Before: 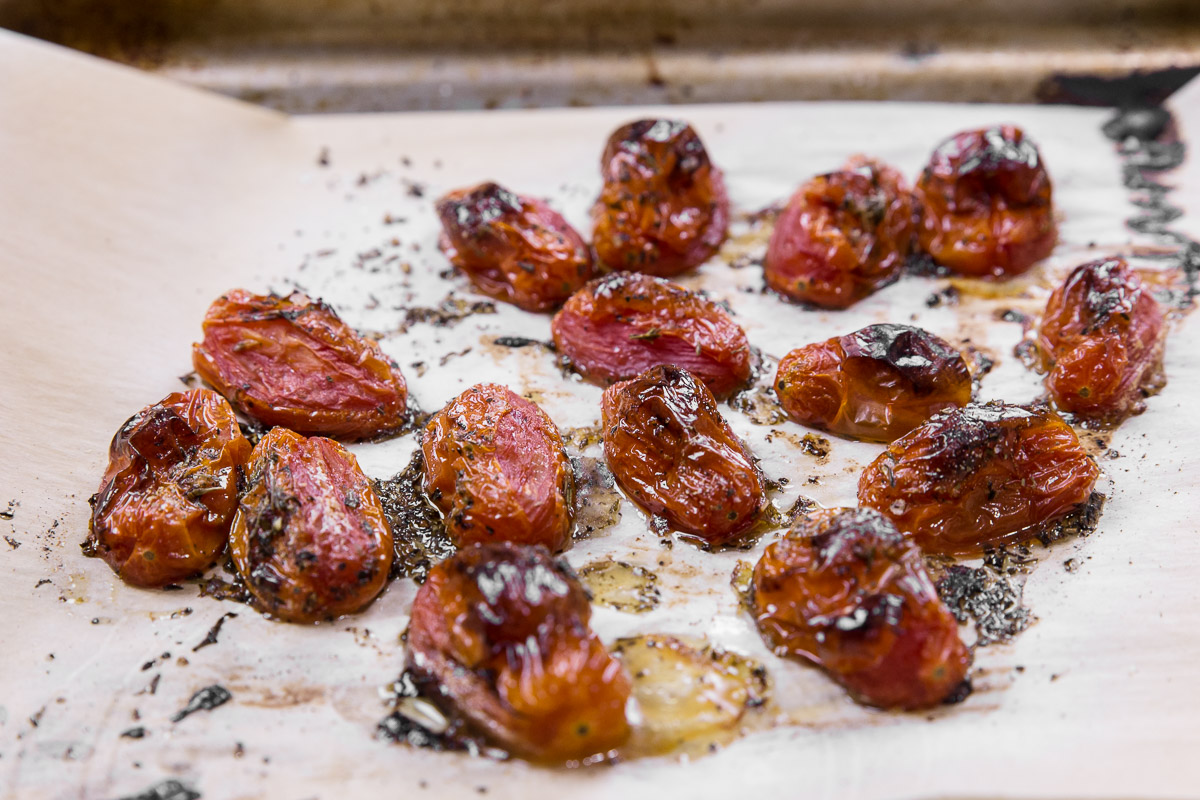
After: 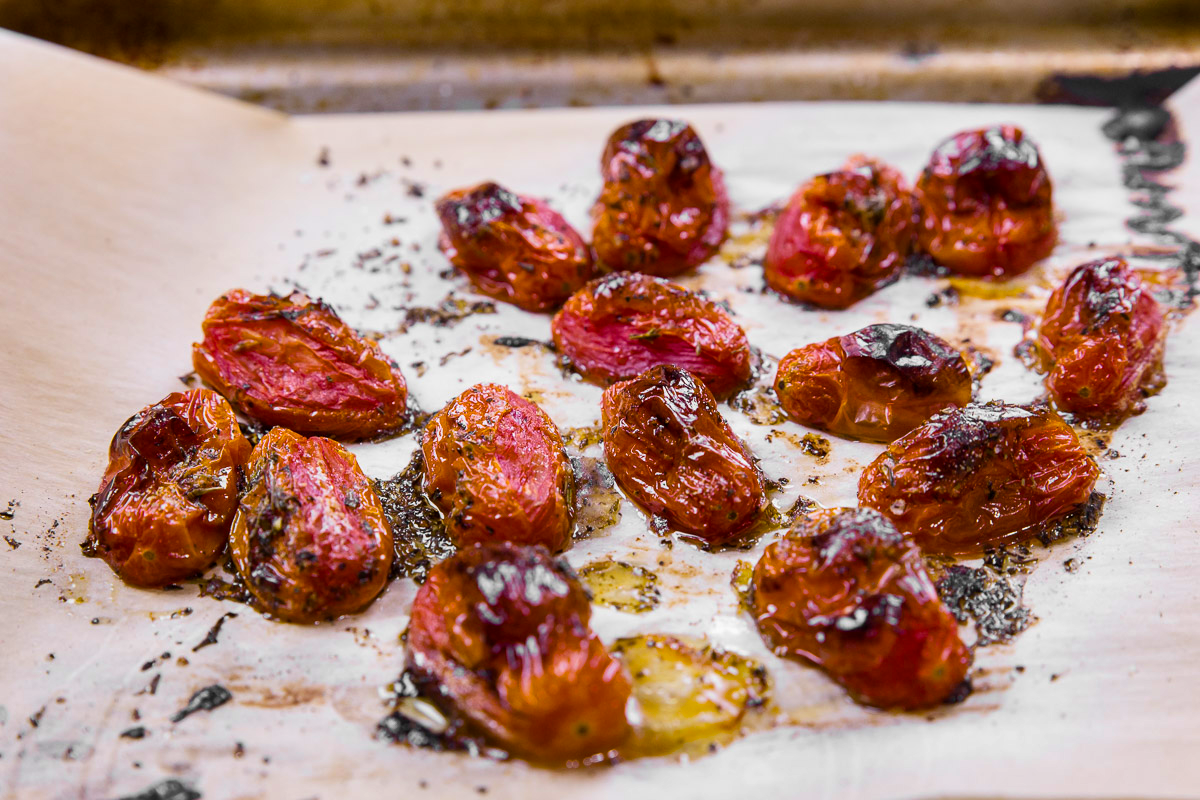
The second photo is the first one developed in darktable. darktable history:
color balance rgb: linear chroma grading › global chroma 20.655%, perceptual saturation grading › global saturation 19.645%, global vibrance 20%
shadows and highlights: soften with gaussian
